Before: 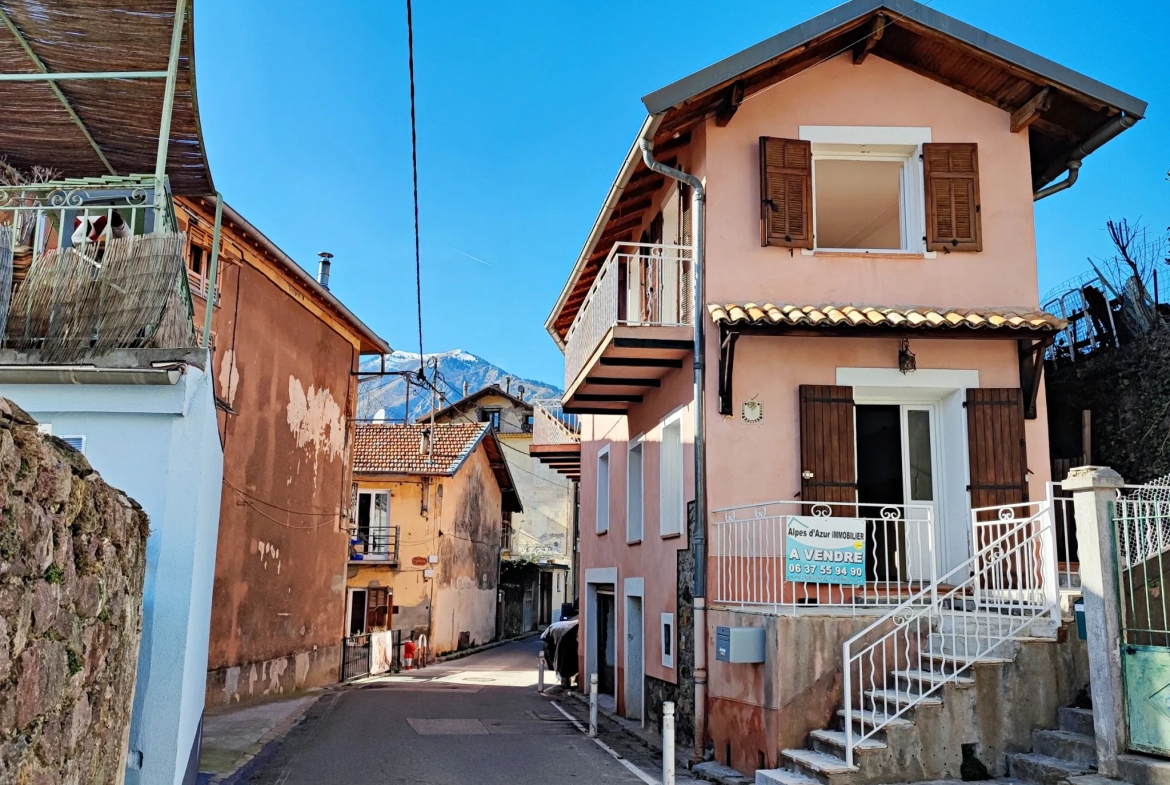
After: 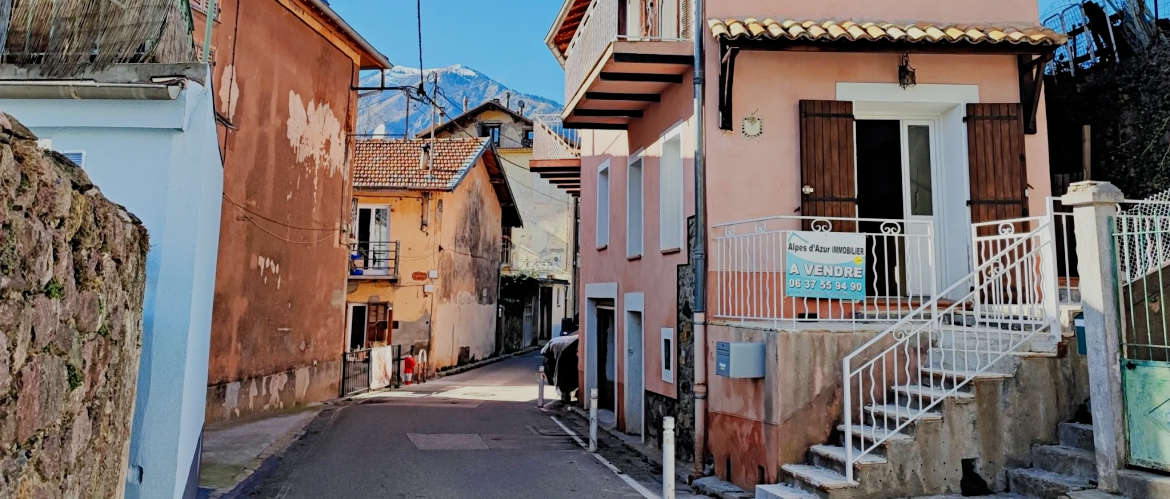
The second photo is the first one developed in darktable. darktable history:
contrast brightness saturation: saturation 0.121
filmic rgb: black relative exposure -7.96 EV, white relative exposure 4.03 EV, hardness 4.12, contrast 0.931
crop and rotate: top 36.426%
